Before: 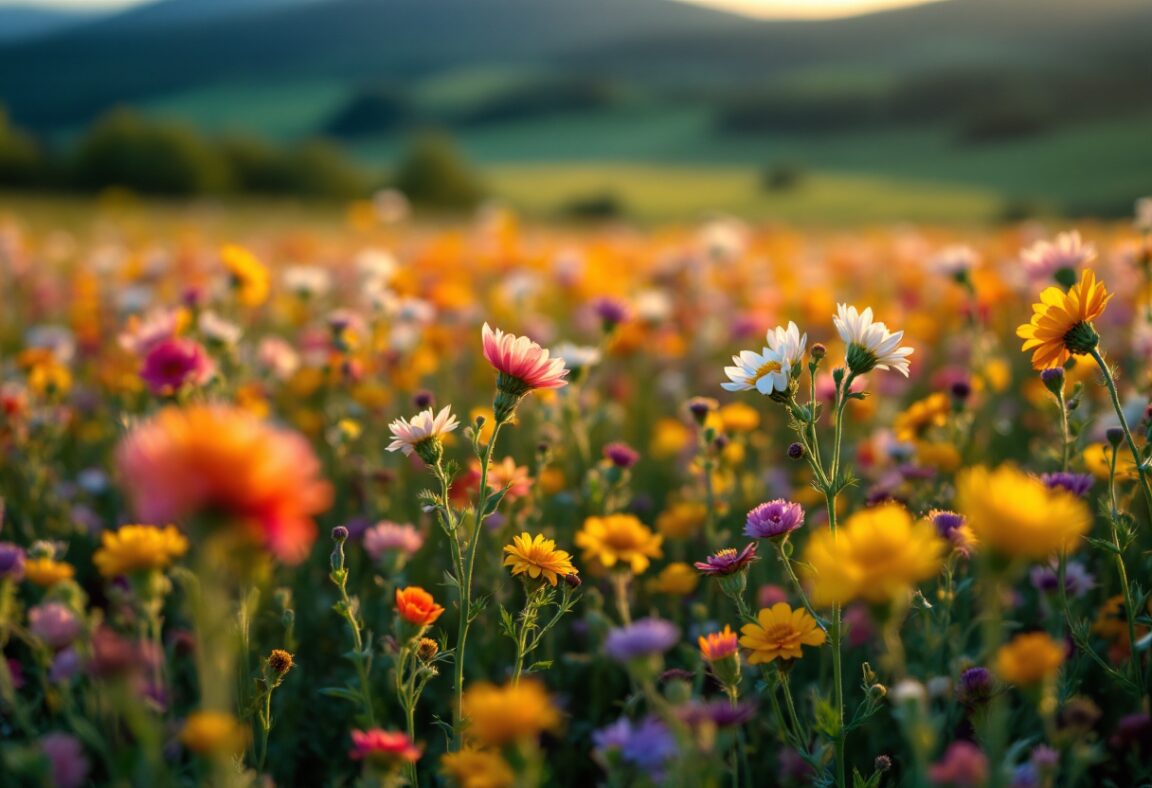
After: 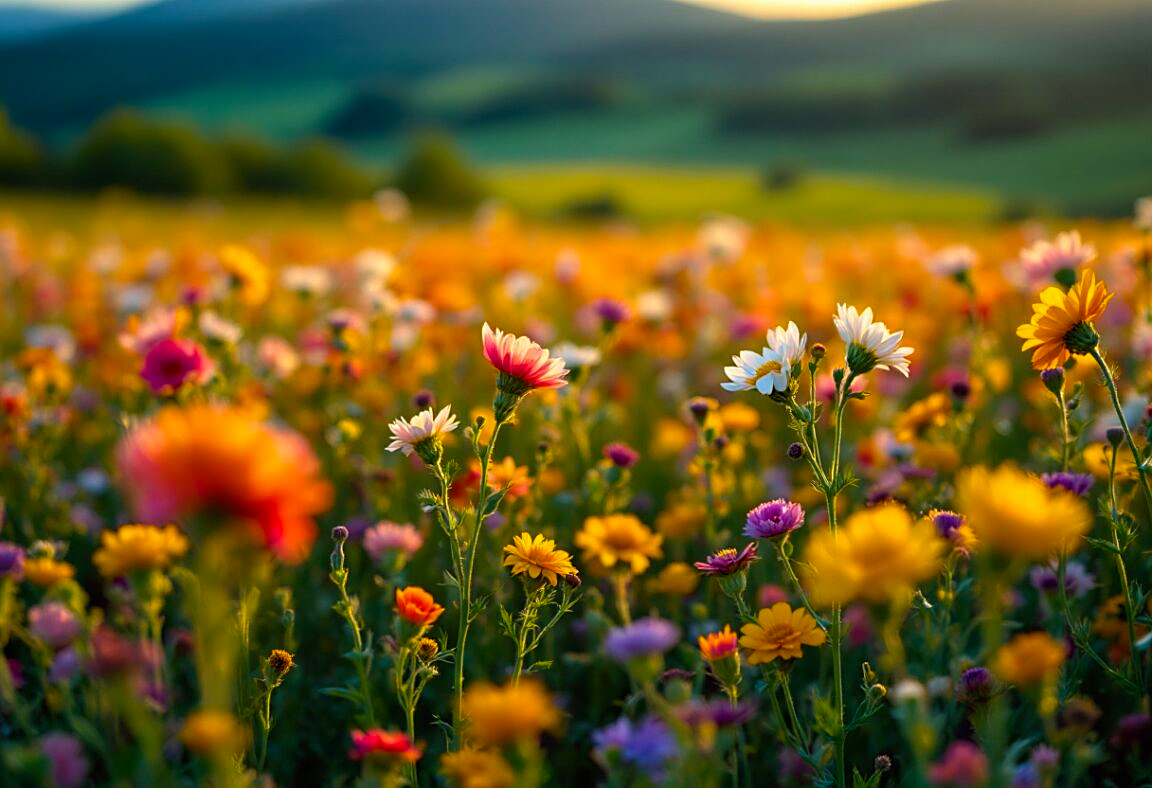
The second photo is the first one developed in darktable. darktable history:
color balance rgb: perceptual saturation grading › global saturation 30%, global vibrance 10%
sharpen: on, module defaults
